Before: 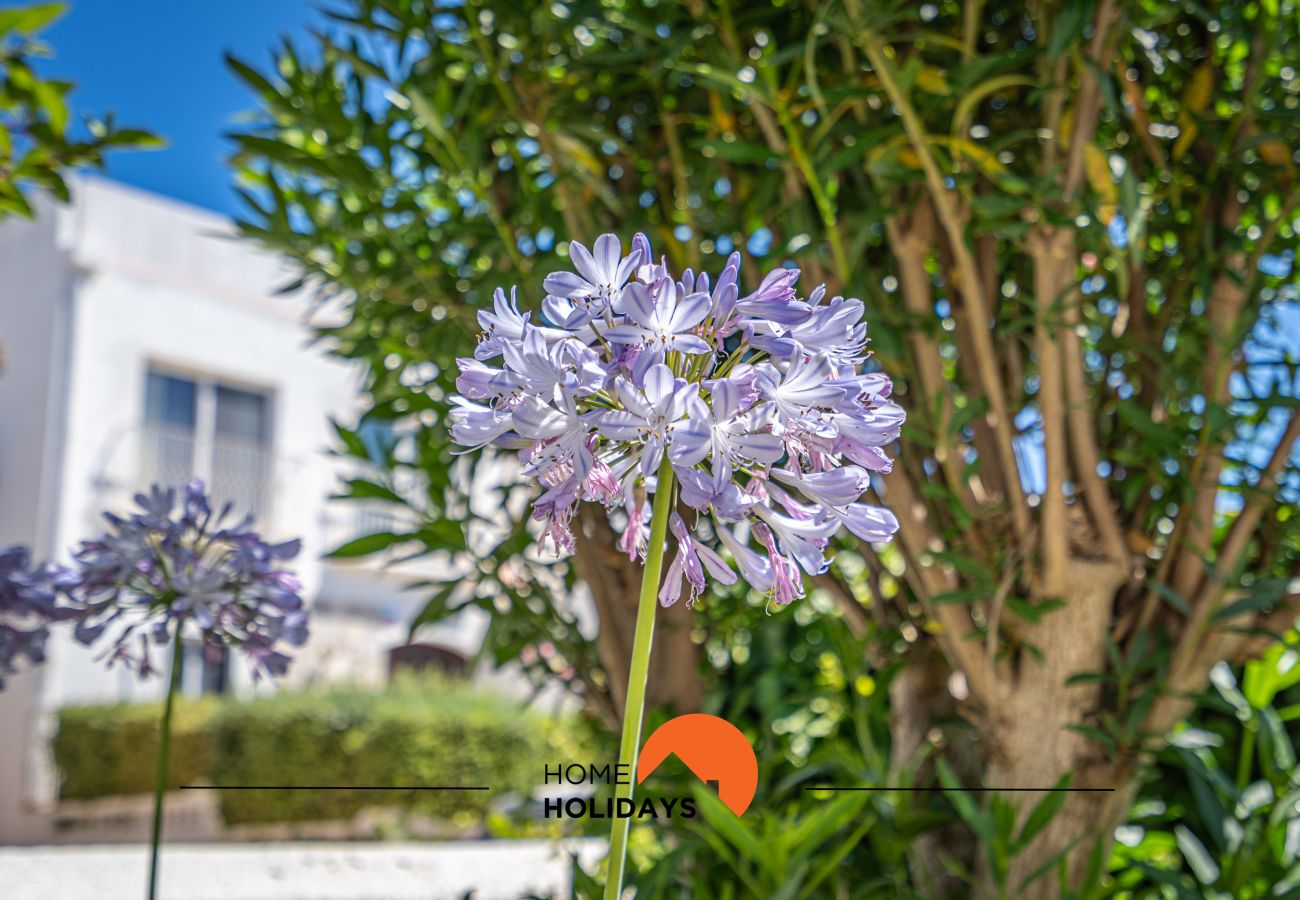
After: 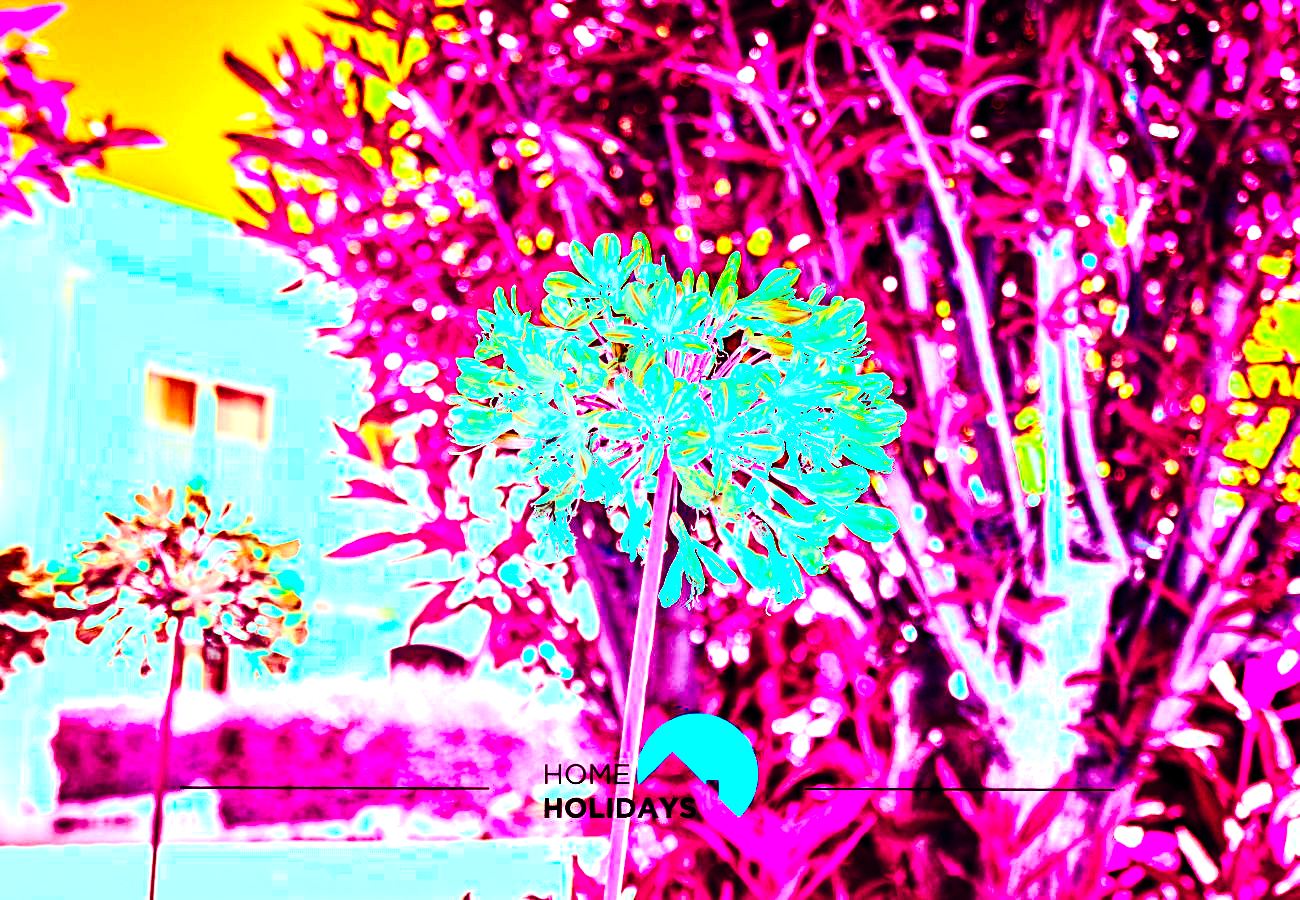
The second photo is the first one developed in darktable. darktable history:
tone equalizer: on, module defaults
rotate and perspective: automatic cropping original format, crop left 0, crop top 0
contrast brightness saturation: contrast 0.28
color balance rgb: shadows lift › luminance -18.76%, shadows lift › chroma 35.44%, power › luminance -3.76%, power › hue 142.17°, highlights gain › chroma 7.5%, highlights gain › hue 184.75°, global offset › luminance -0.52%, global offset › chroma 0.91%, global offset › hue 173.36°, shadows fall-off 300%, white fulcrum 2 EV, highlights fall-off 300%, linear chroma grading › shadows 17.19%, linear chroma grading › highlights 61.12%, linear chroma grading › global chroma 50%, hue shift -150.52°, perceptual brilliance grading › global brilliance 12%, mask middle-gray fulcrum 100%, contrast gray fulcrum 38.43%, contrast 35.15%, saturation formula JzAzBz (2021)
exposure: black level correction 0, exposure 1.975 EV, compensate exposure bias true, compensate highlight preservation false
tone curve: curves: ch0 [(0, 0) (0.003, 0.007) (0.011, 0.009) (0.025, 0.014) (0.044, 0.022) (0.069, 0.029) (0.1, 0.037) (0.136, 0.052) (0.177, 0.083) (0.224, 0.121) (0.277, 0.177) (0.335, 0.258) (0.399, 0.351) (0.468, 0.454) (0.543, 0.557) (0.623, 0.654) (0.709, 0.744) (0.801, 0.825) (0.898, 0.909) (1, 1)], preserve colors none
